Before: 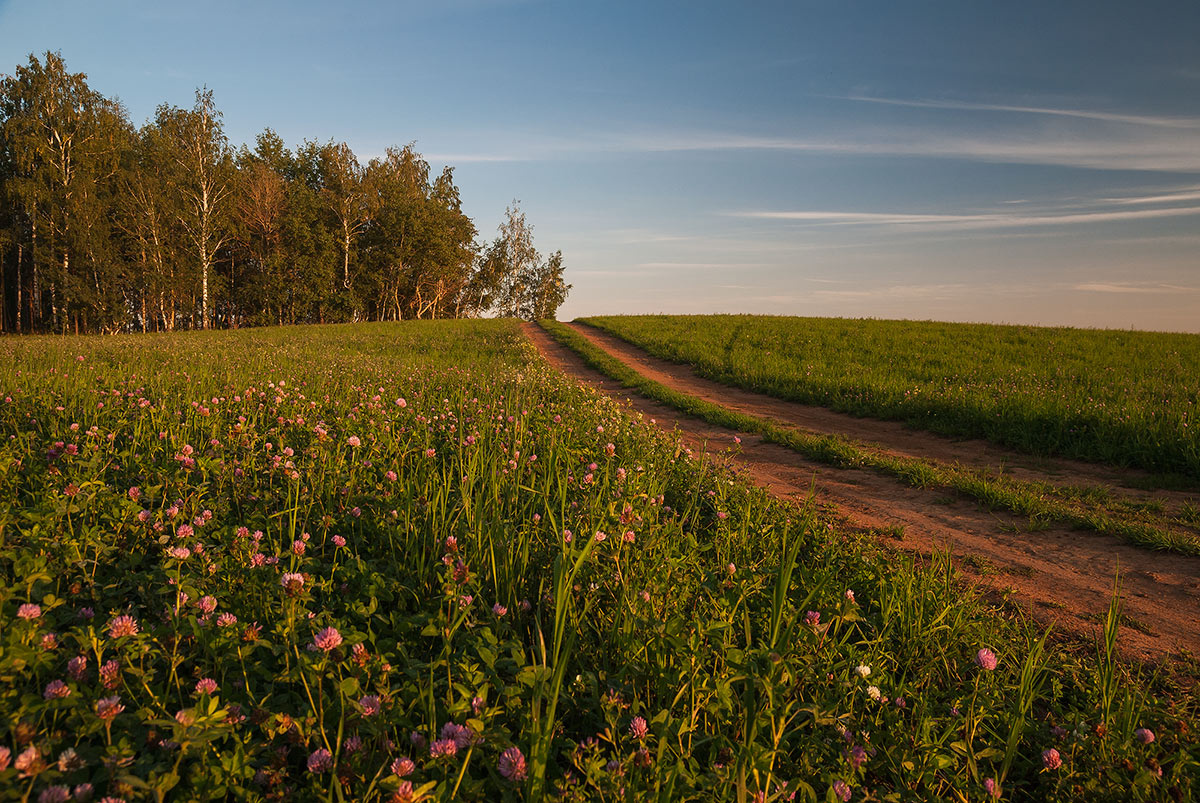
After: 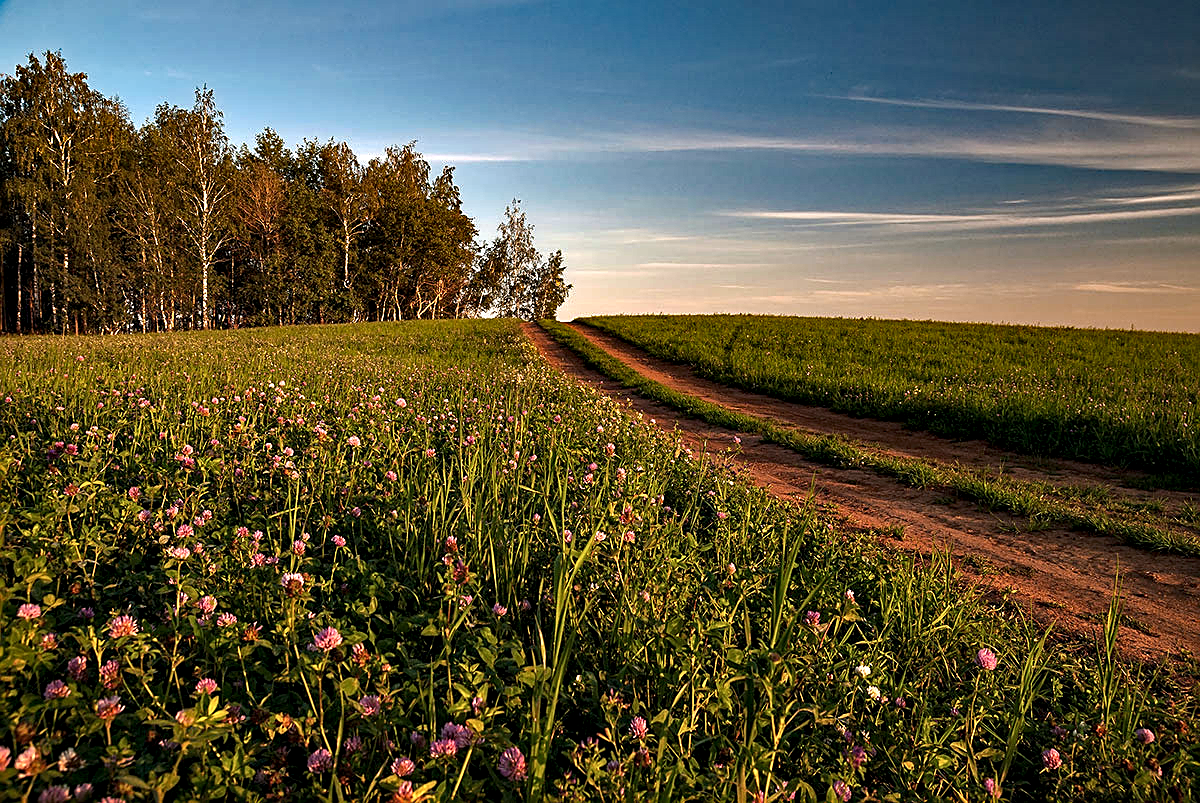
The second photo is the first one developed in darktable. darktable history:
contrast equalizer: octaves 7, y [[0.6 ×6], [0.55 ×6], [0 ×6], [0 ×6], [0 ×6]]
sharpen: on, module defaults
haze removal: strength 0.496, distance 0.426, compatibility mode true, adaptive false
